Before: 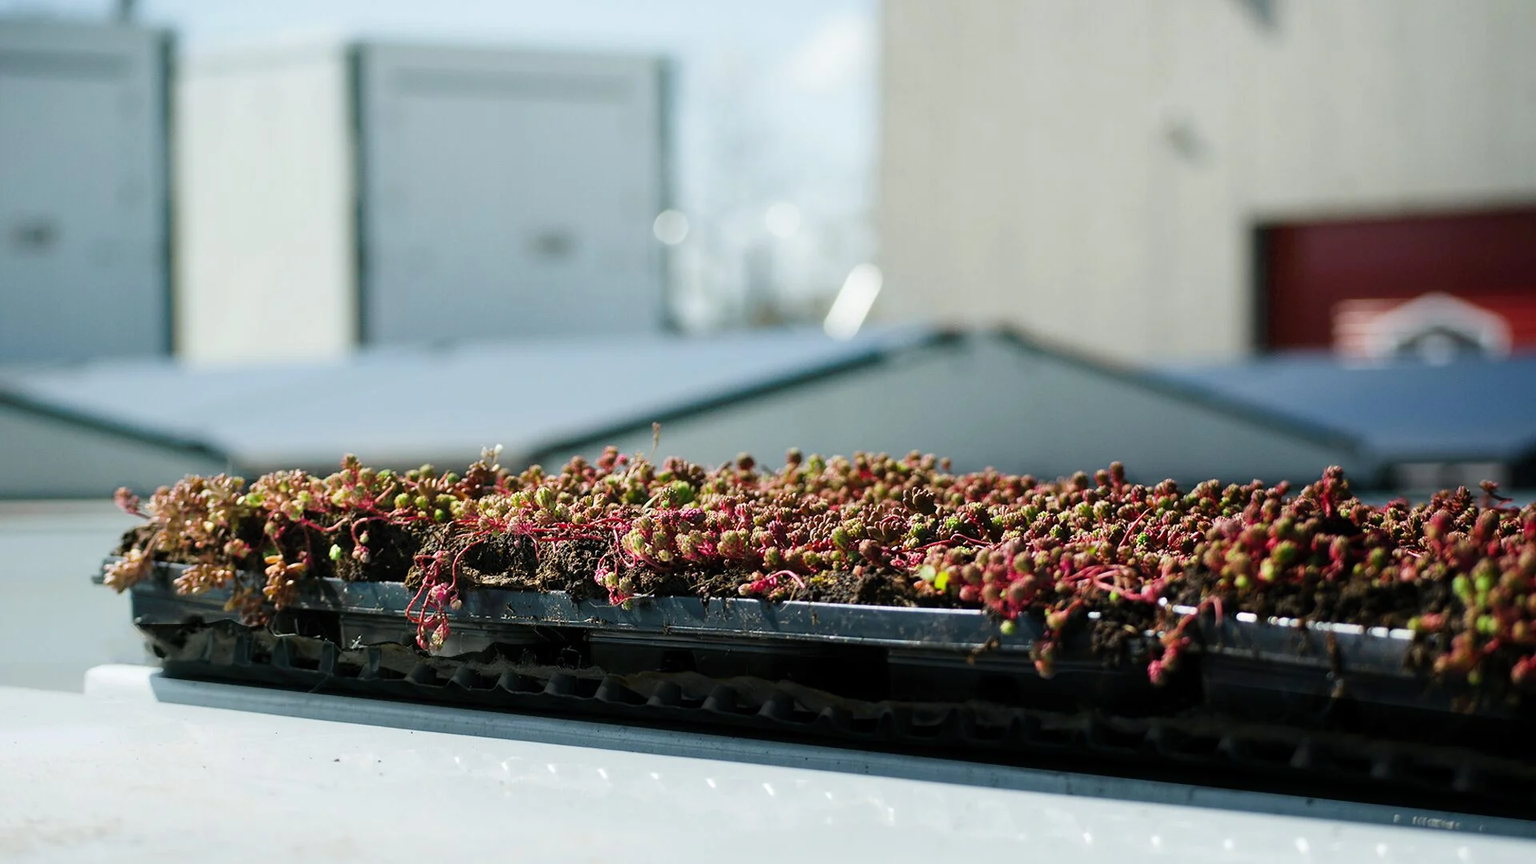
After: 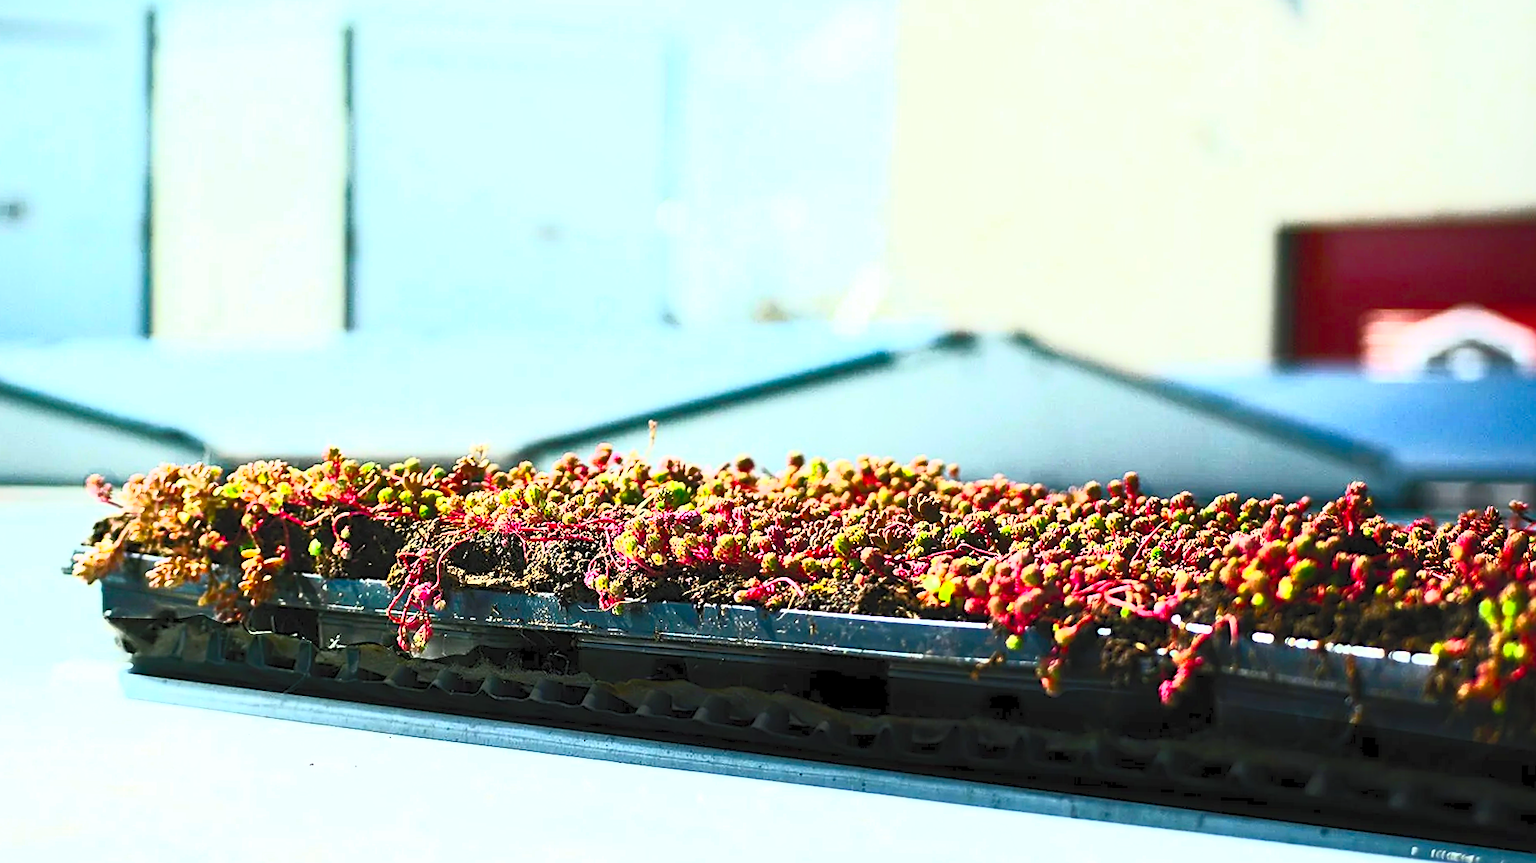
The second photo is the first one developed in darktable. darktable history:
crop and rotate: angle -1.36°
contrast brightness saturation: contrast 0.981, brightness 0.995, saturation 0.993
sharpen: on, module defaults
